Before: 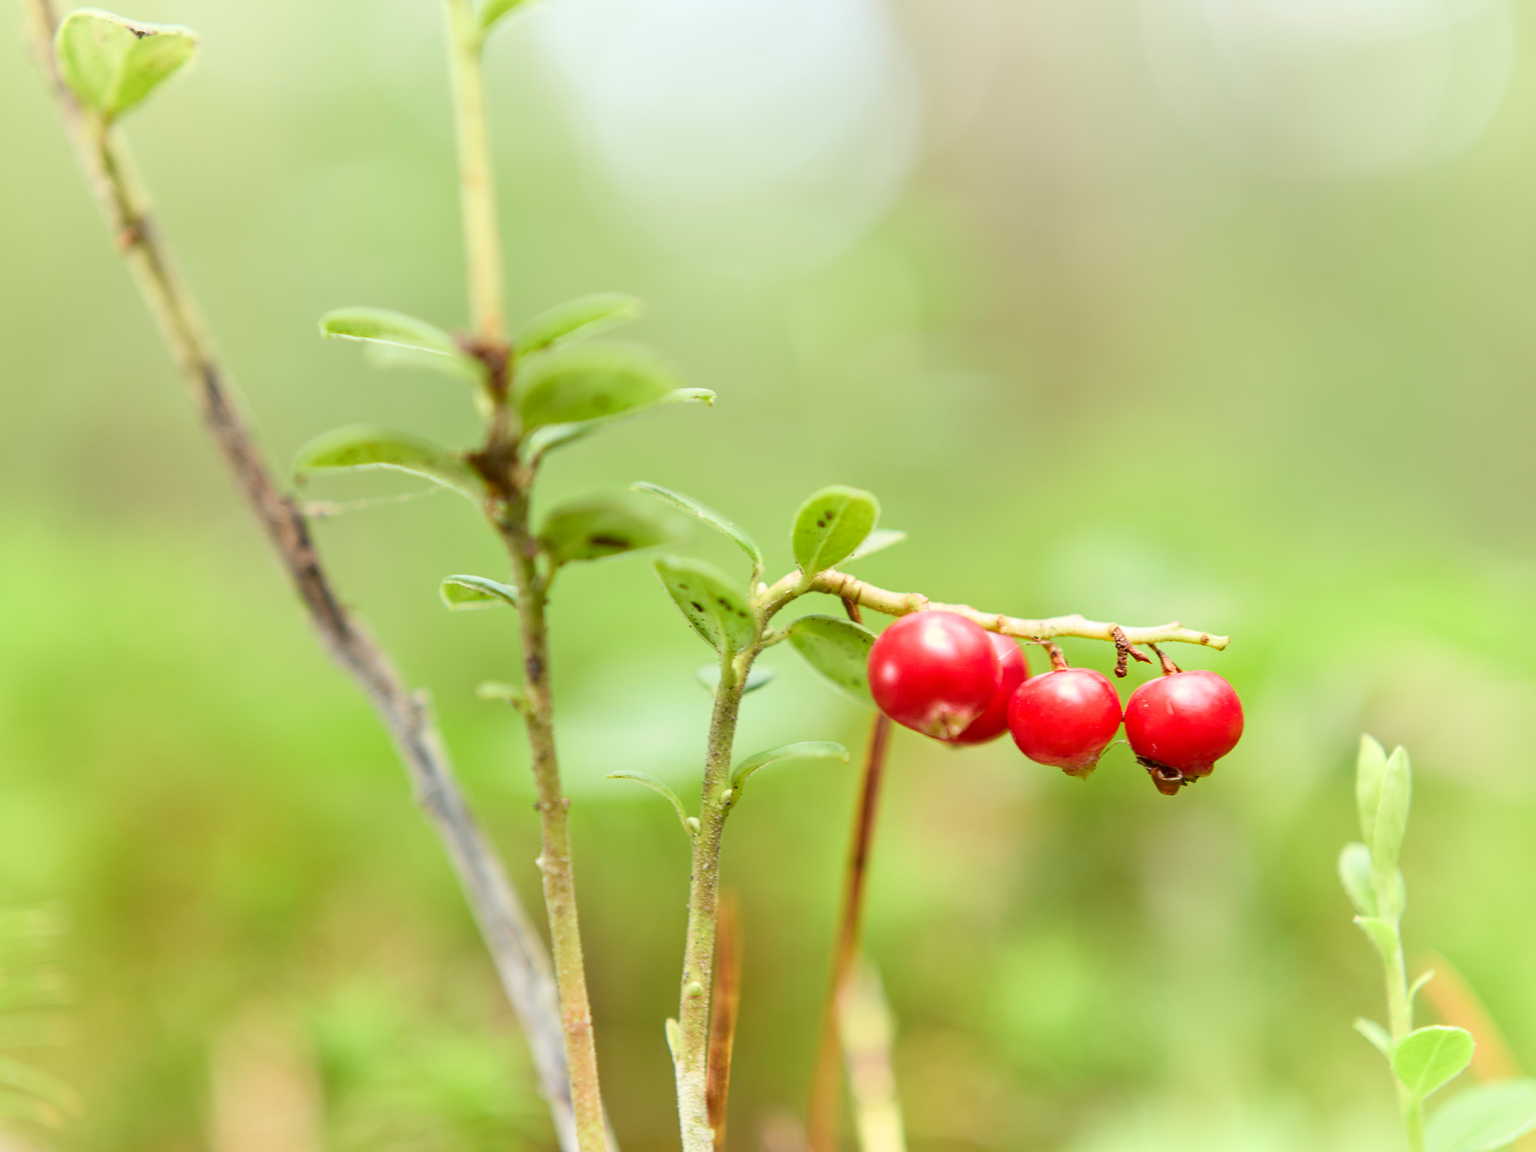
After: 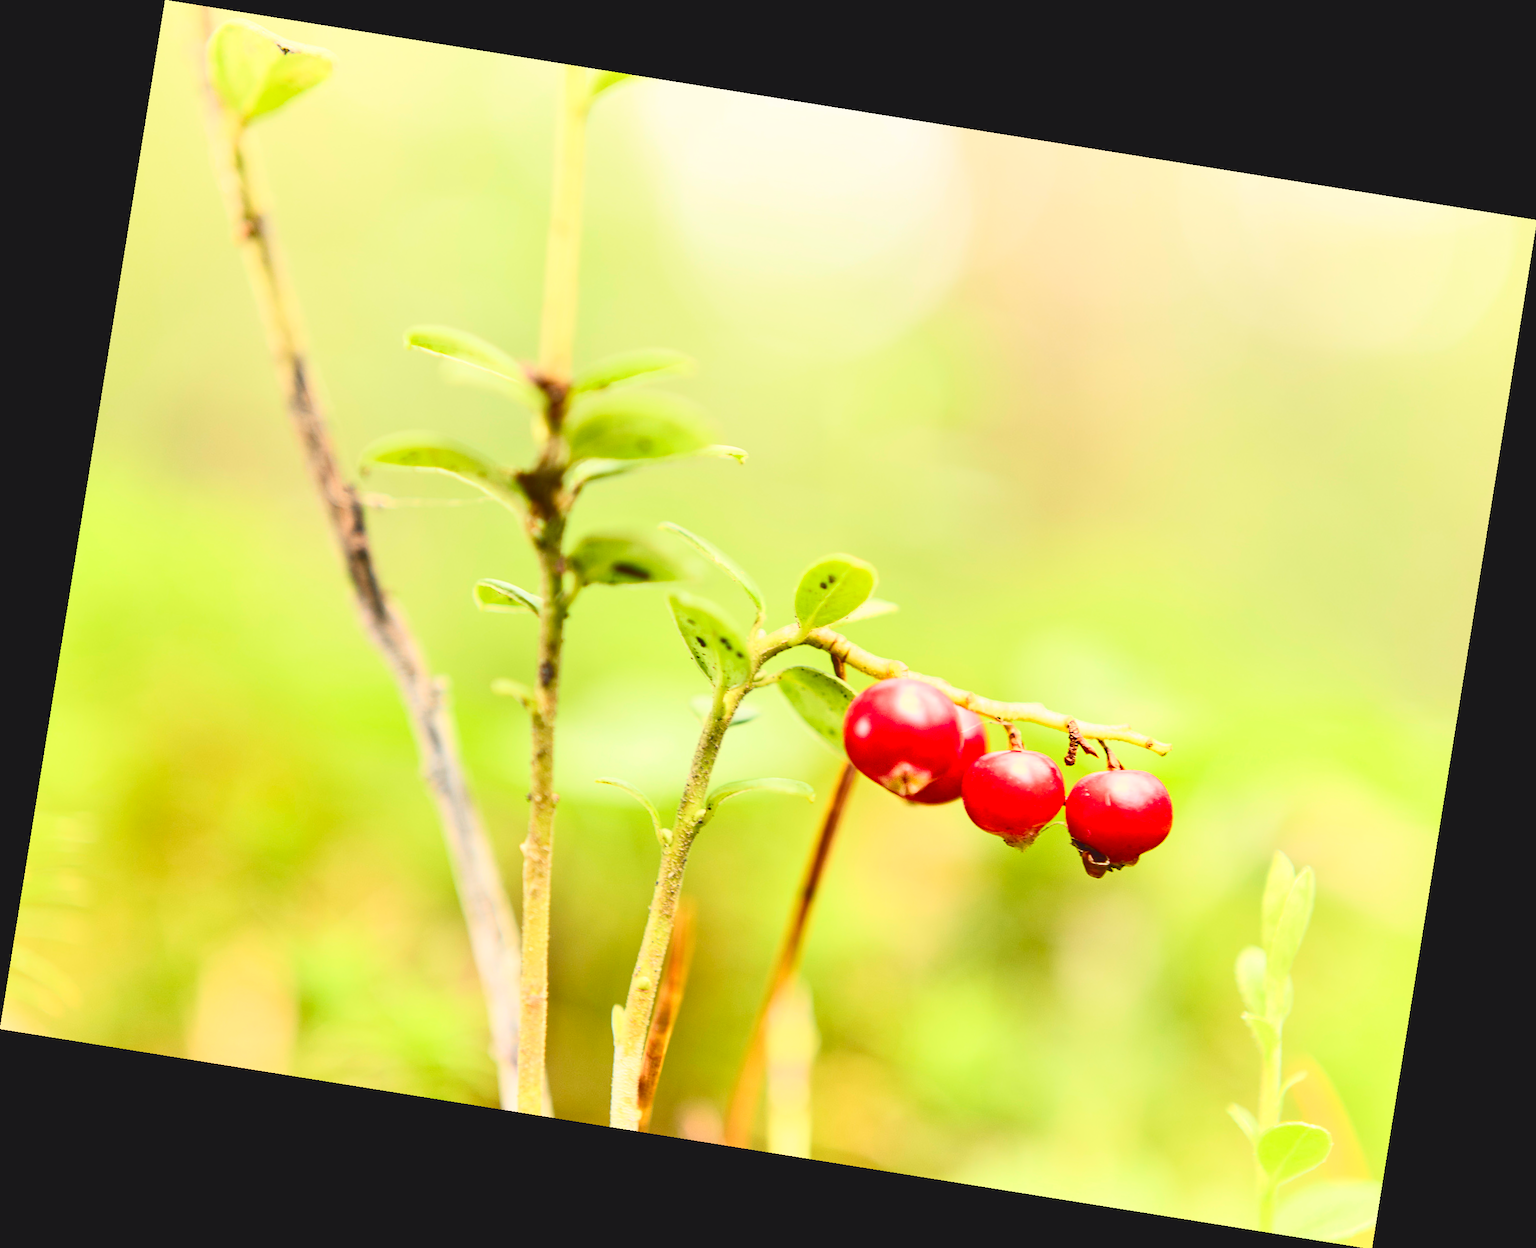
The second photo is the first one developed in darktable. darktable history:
contrast brightness saturation: contrast 0.4, brightness 0.1, saturation 0.21
color balance rgb: shadows lift › chroma 2%, shadows lift › hue 247.2°, power › chroma 0.3%, power › hue 25.2°, highlights gain › chroma 3%, highlights gain › hue 60°, global offset › luminance 2%, perceptual saturation grading › global saturation 20%, perceptual saturation grading › highlights -20%, perceptual saturation grading › shadows 30%
rotate and perspective: rotation 9.12°, automatic cropping off
